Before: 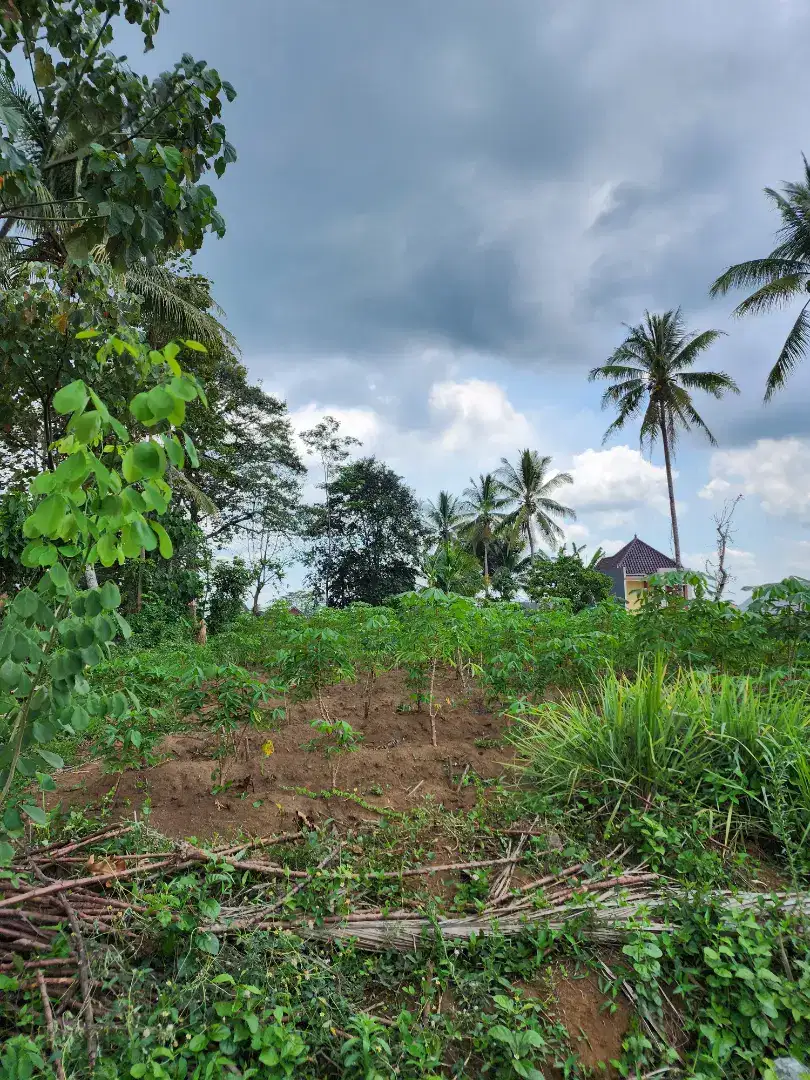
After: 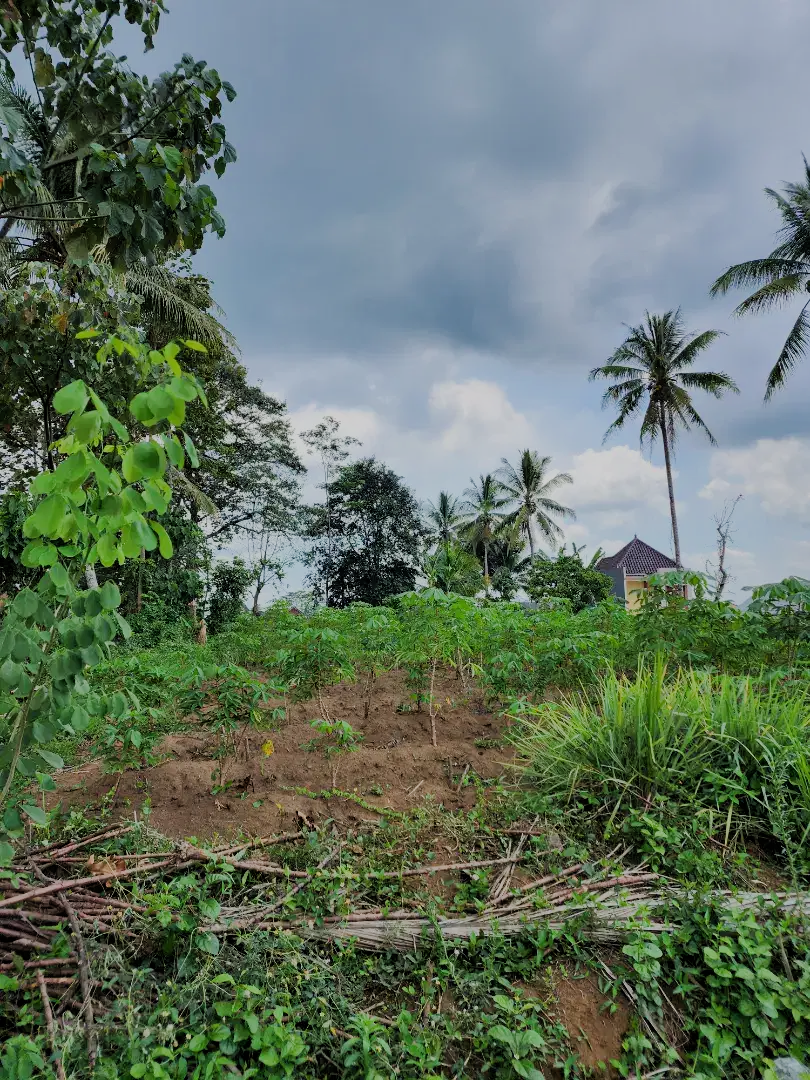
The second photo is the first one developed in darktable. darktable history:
filmic rgb: black relative exposure -7.18 EV, white relative exposure 5.35 EV, threshold 5.98 EV, hardness 3.02, enable highlight reconstruction true
